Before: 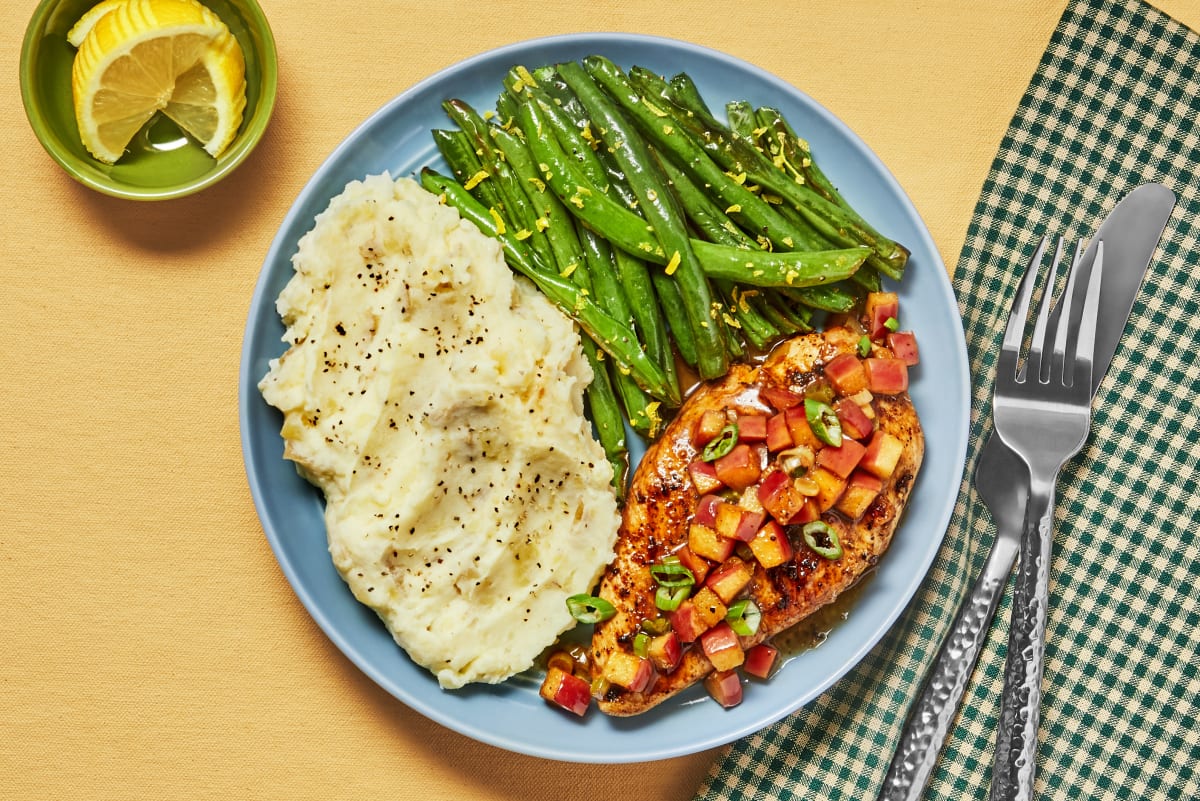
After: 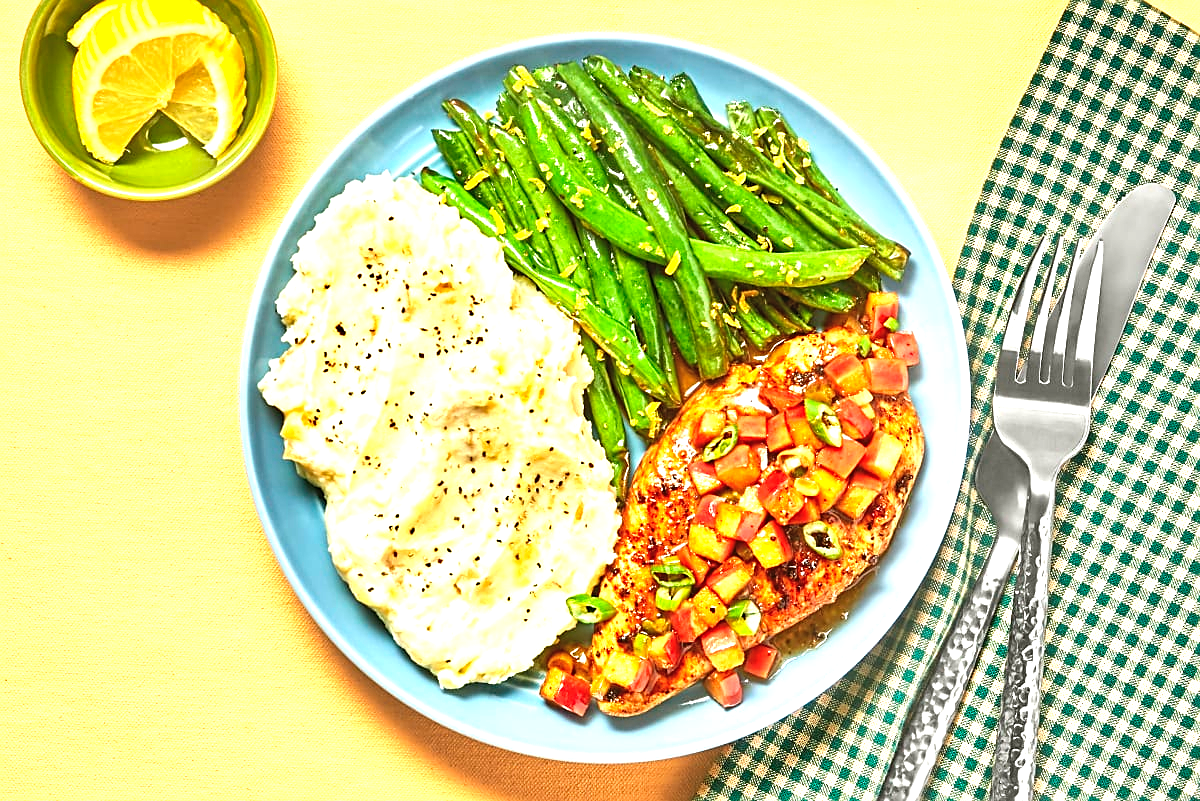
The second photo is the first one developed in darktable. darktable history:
sharpen: on, module defaults
color balance: mode lift, gamma, gain (sRGB), lift [1.04, 1, 1, 0.97], gamma [1.01, 1, 1, 0.97], gain [0.96, 1, 1, 0.97]
exposure: black level correction -0.002, exposure 1.35 EV, compensate highlight preservation false
